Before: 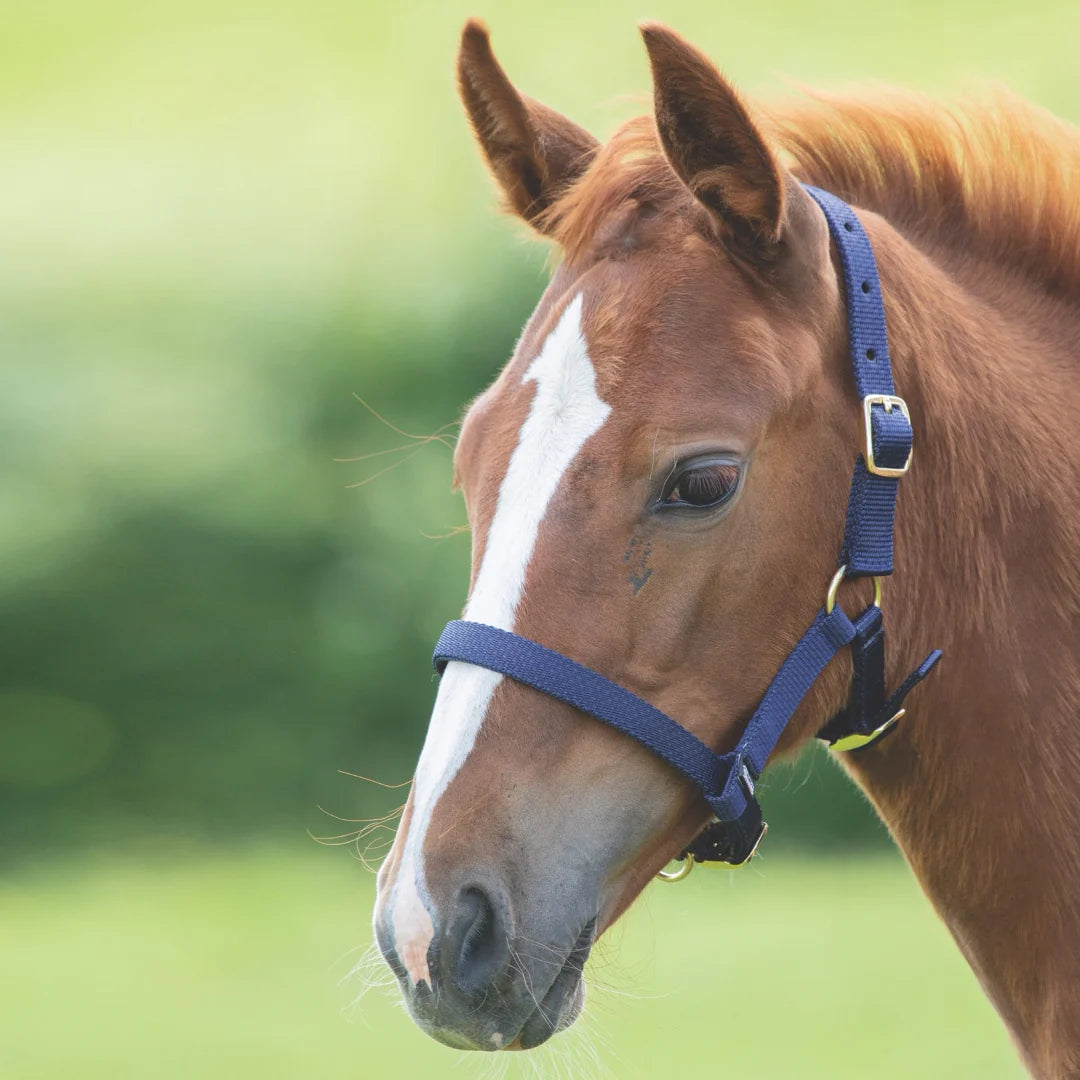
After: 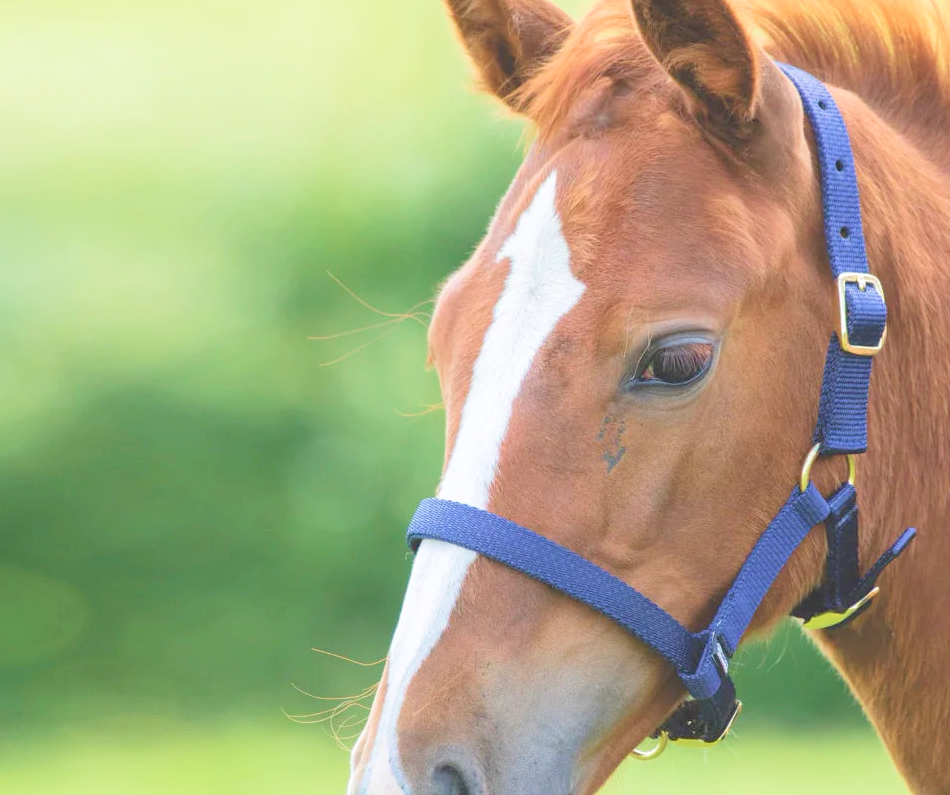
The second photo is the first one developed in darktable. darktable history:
crop and rotate: left 2.425%, top 11.305%, right 9.6%, bottom 15.08%
velvia: on, module defaults
levels: levels [0.093, 0.434, 0.988]
